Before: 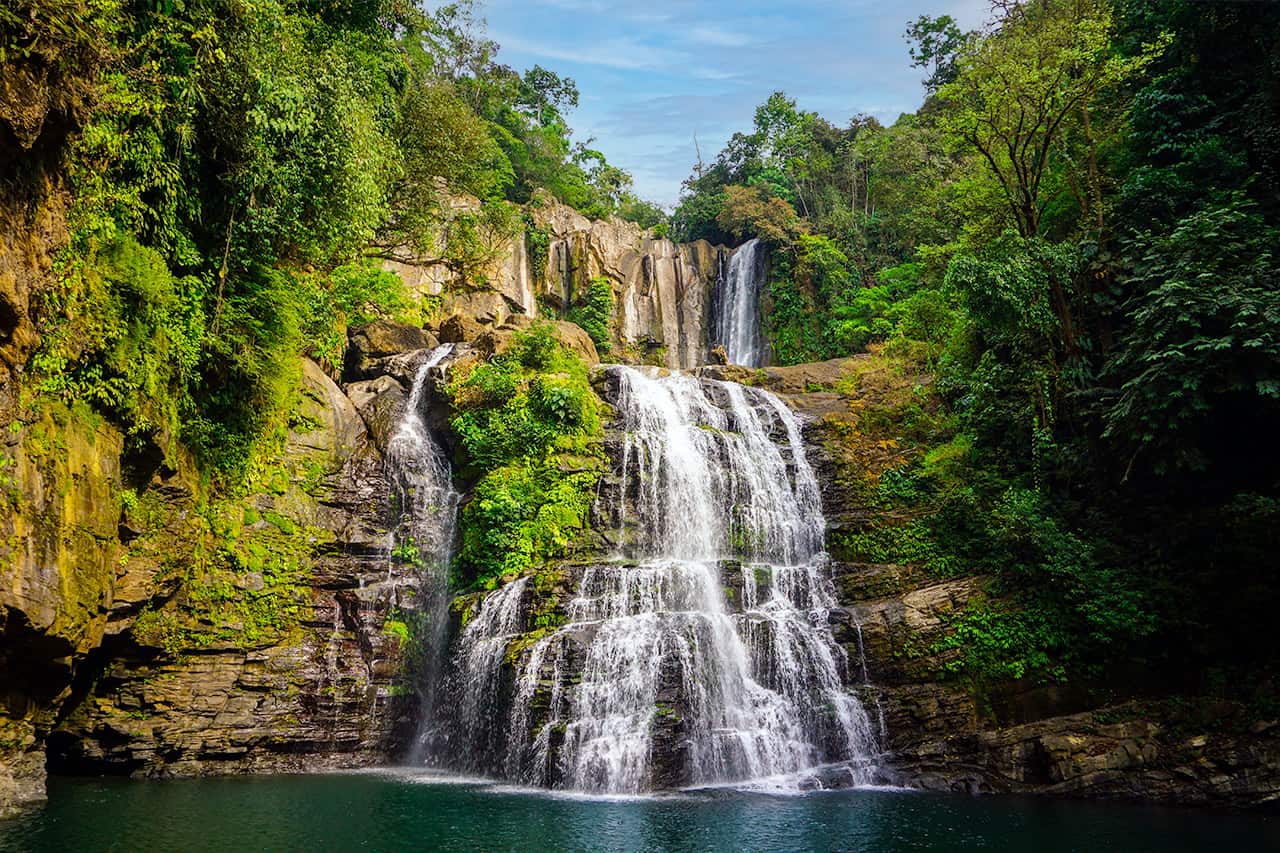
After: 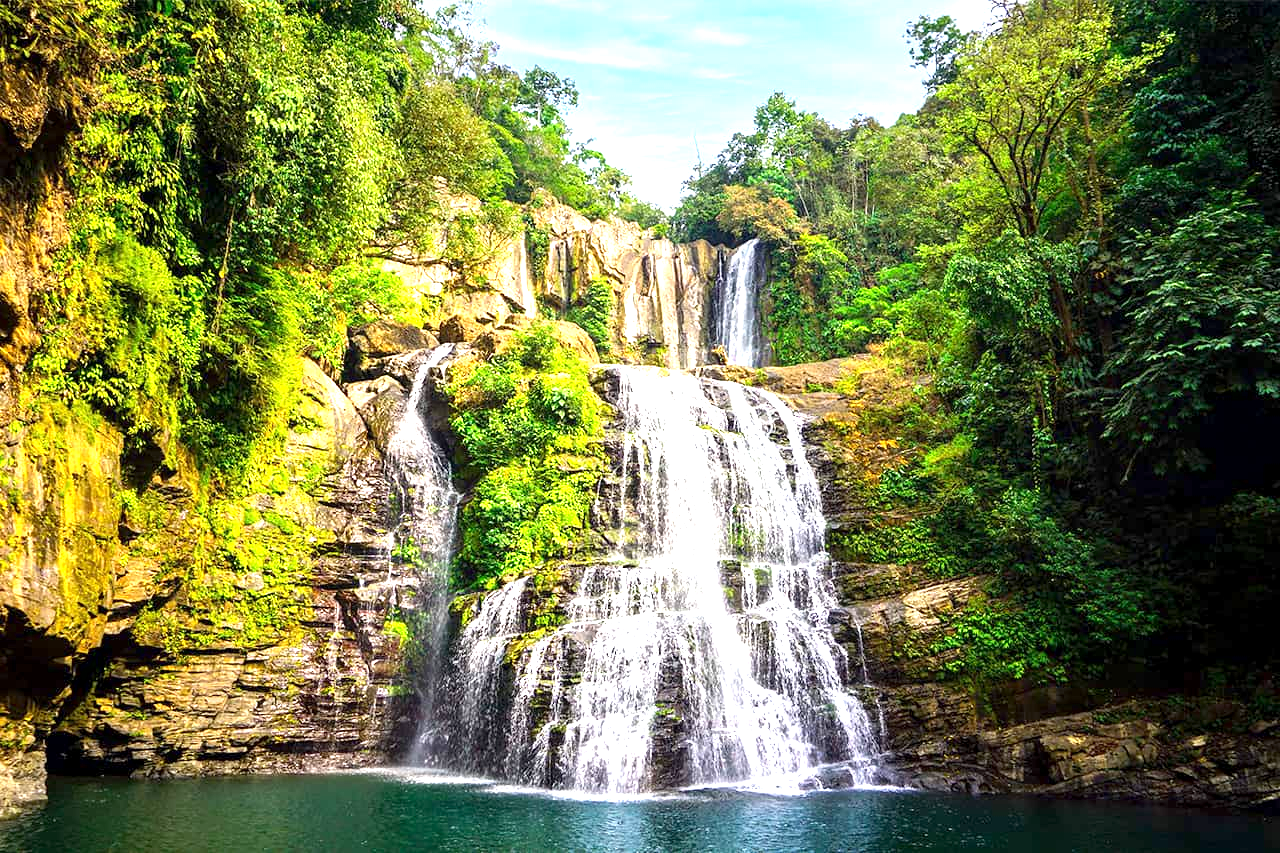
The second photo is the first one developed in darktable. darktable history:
exposure: black level correction 0.001, exposure 1.398 EV, compensate exposure bias true, compensate highlight preservation false
